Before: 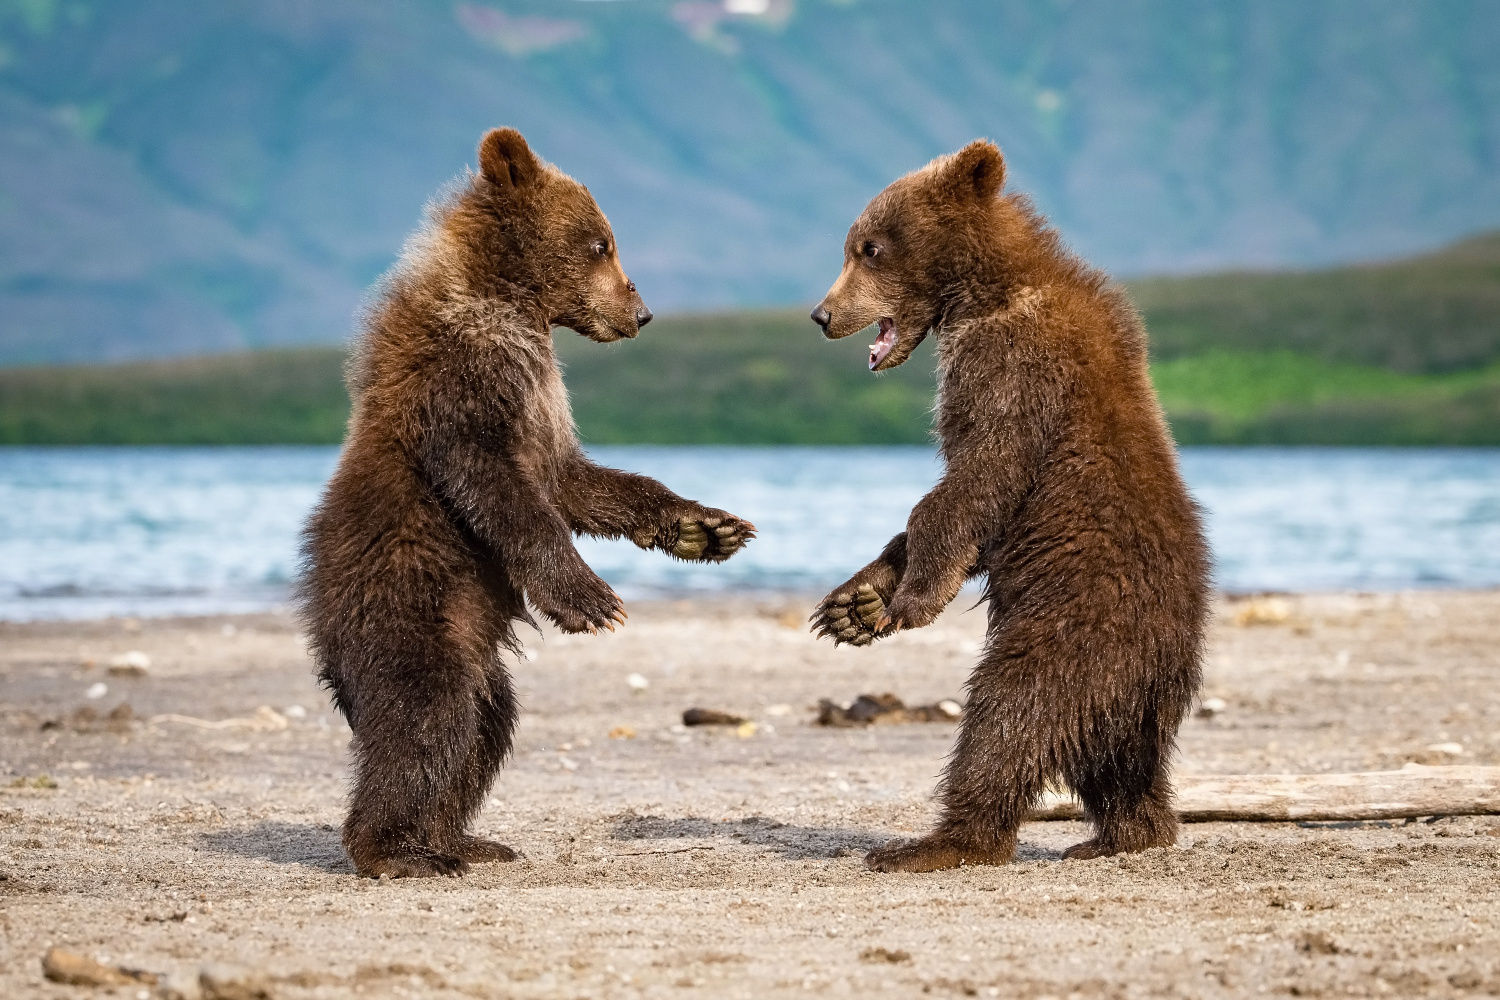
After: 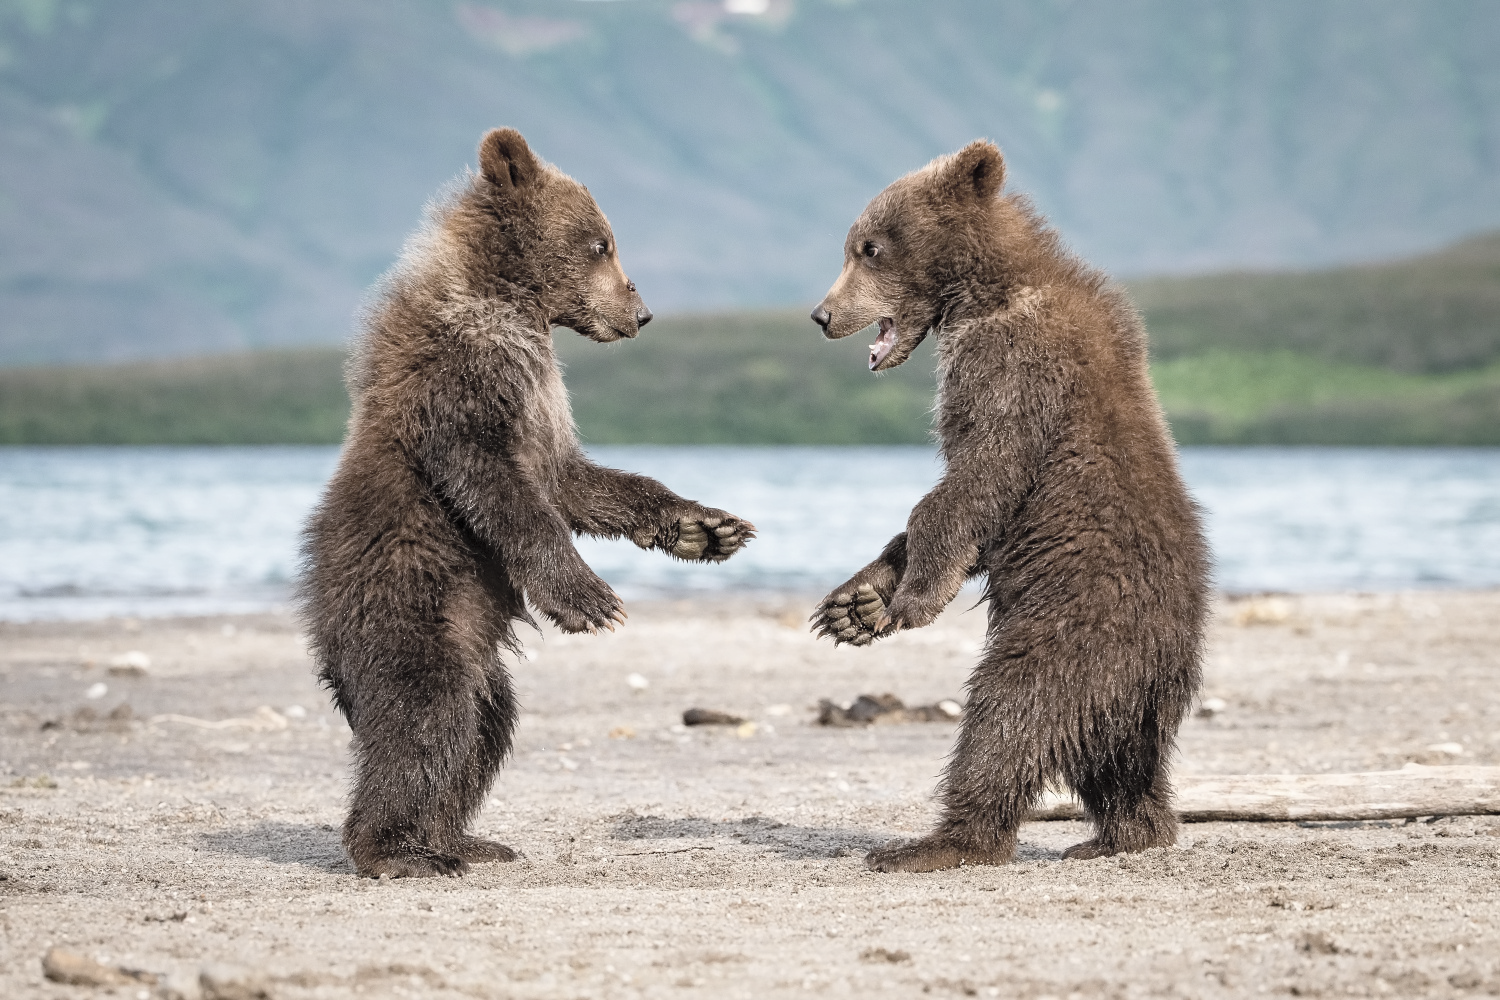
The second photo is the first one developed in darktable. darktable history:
contrast brightness saturation: brightness 0.18, saturation -0.482
